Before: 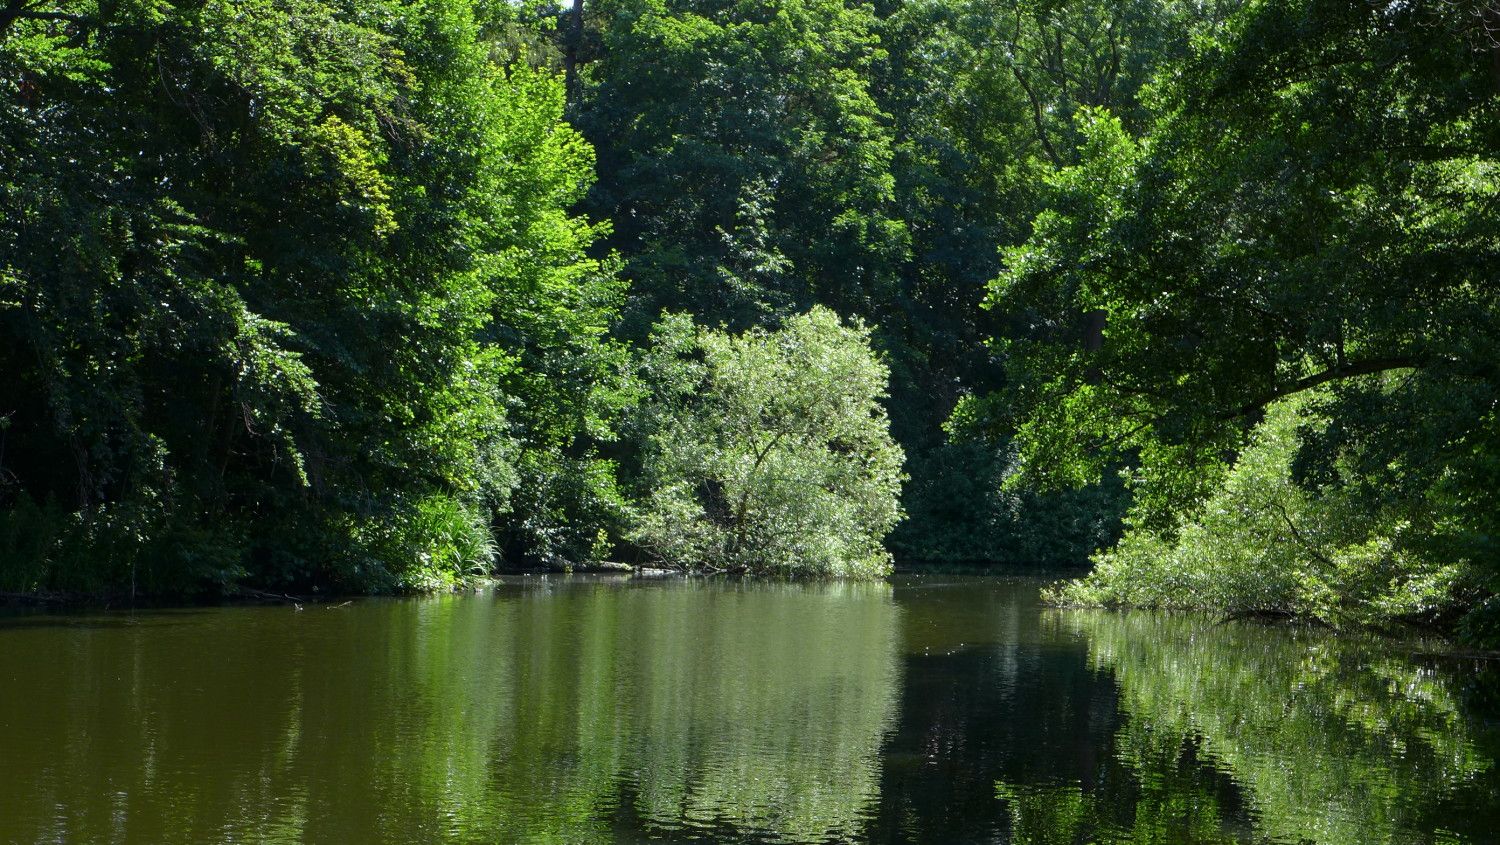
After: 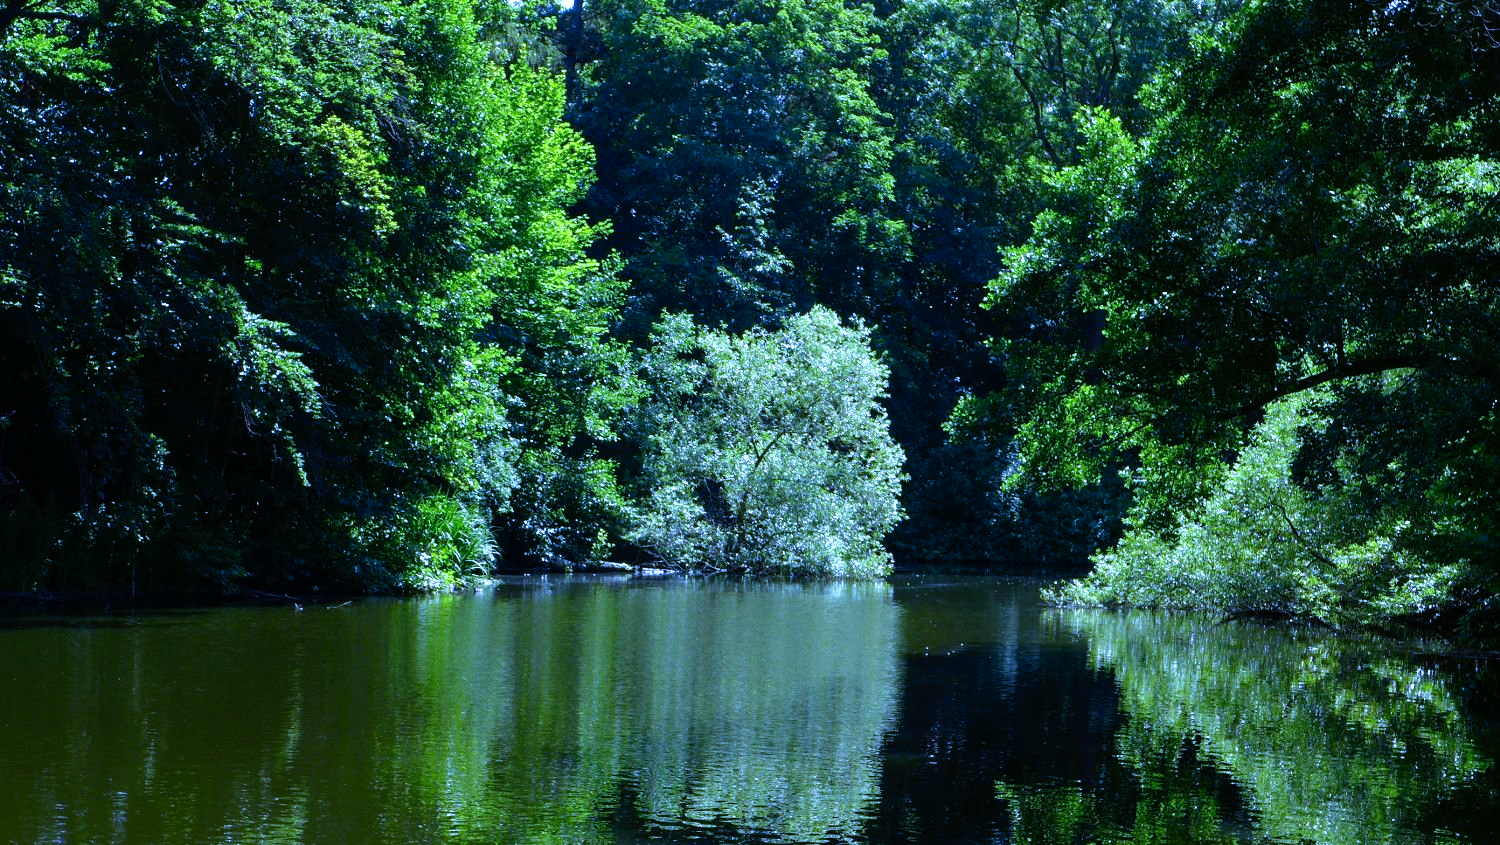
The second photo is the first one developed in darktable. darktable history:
white balance: red 0.766, blue 1.537
tone curve: curves: ch0 [(0, 0) (0.003, 0.001) (0.011, 0.005) (0.025, 0.01) (0.044, 0.019) (0.069, 0.029) (0.1, 0.042) (0.136, 0.078) (0.177, 0.129) (0.224, 0.182) (0.277, 0.246) (0.335, 0.318) (0.399, 0.396) (0.468, 0.481) (0.543, 0.573) (0.623, 0.672) (0.709, 0.777) (0.801, 0.881) (0.898, 0.975) (1, 1)], preserve colors none
